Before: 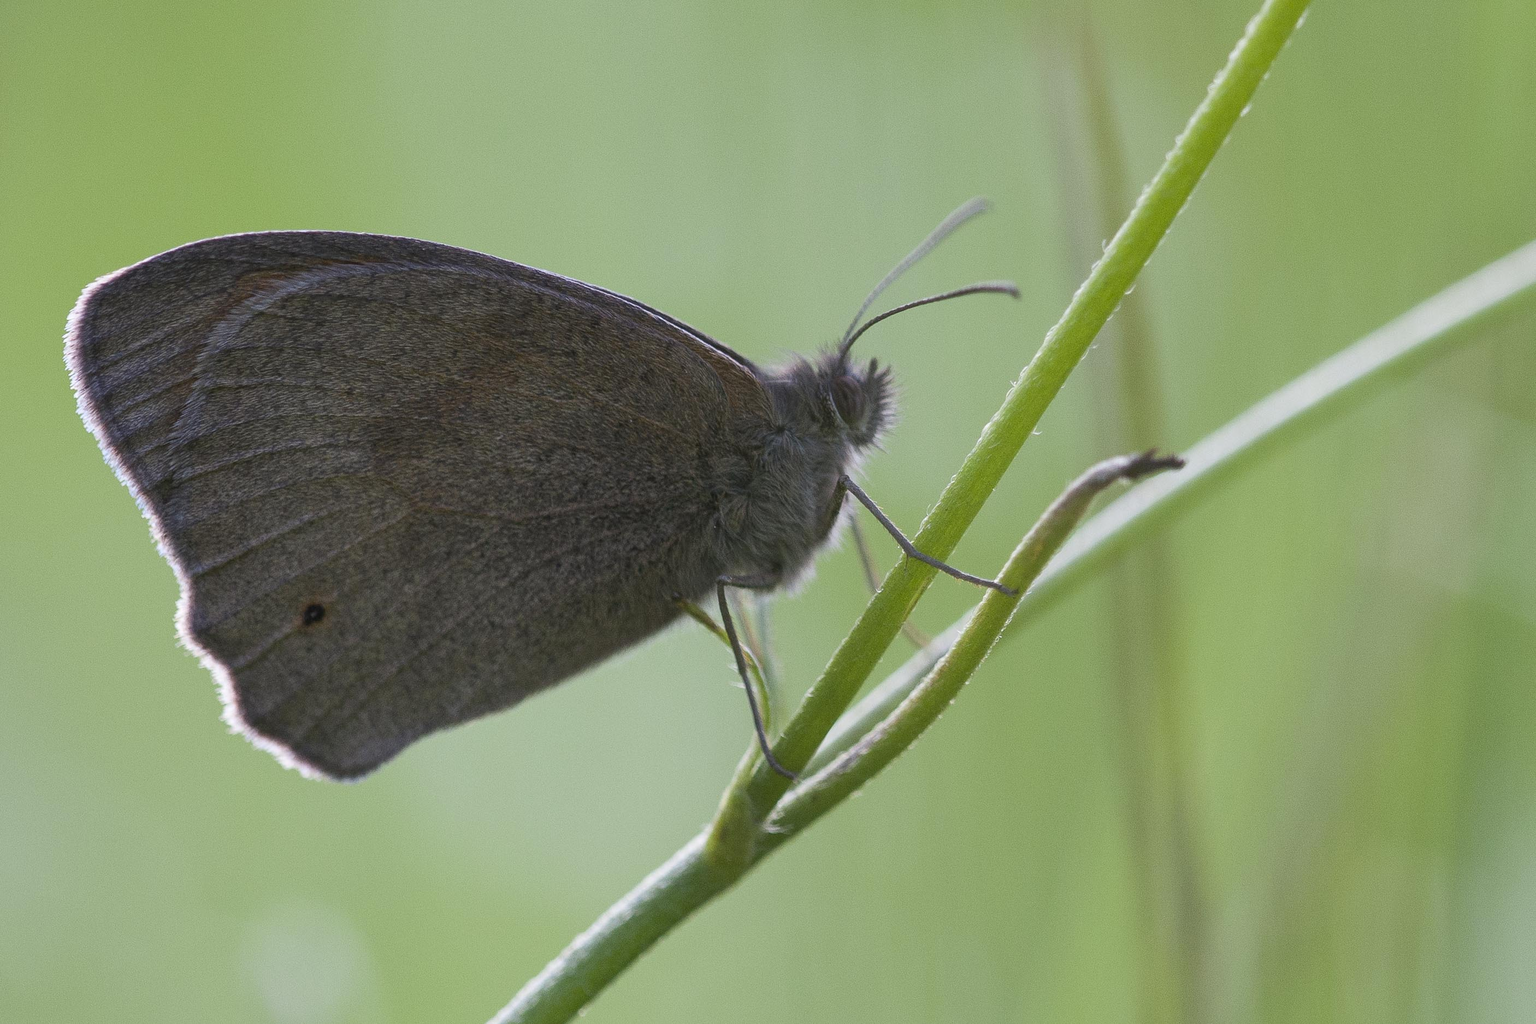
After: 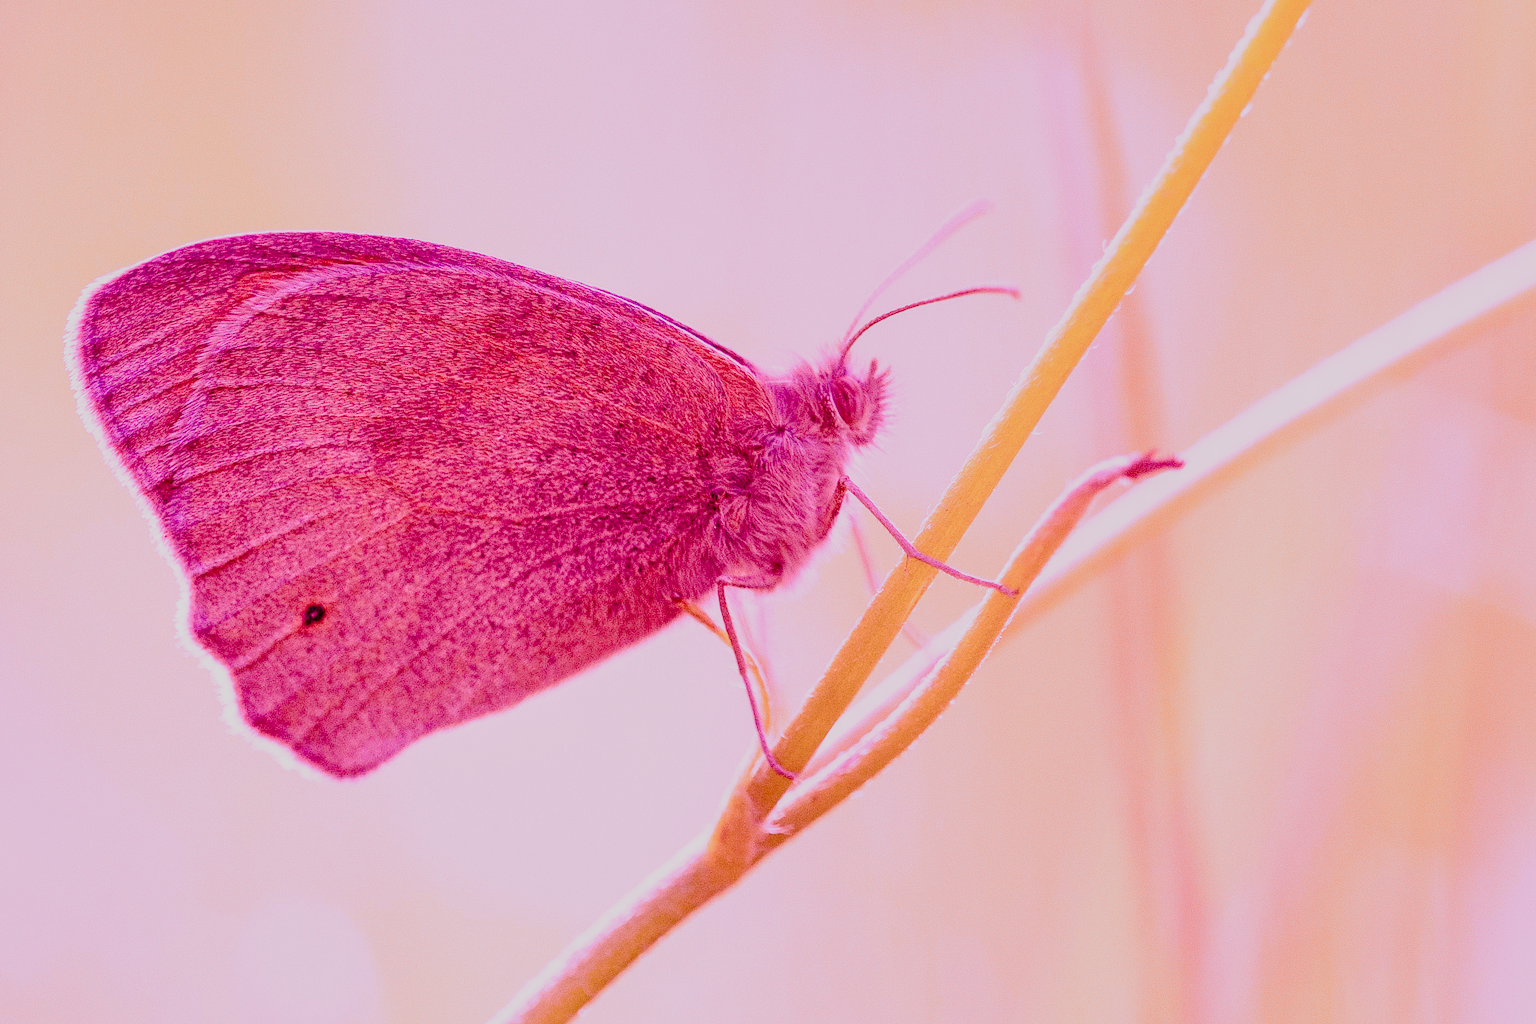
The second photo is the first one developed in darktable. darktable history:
local contrast: on, module defaults
raw chromatic aberrations: on, module defaults
color balance rgb: perceptual saturation grading › global saturation 25%, perceptual brilliance grading › mid-tones 10%, perceptual brilliance grading › shadows 15%, global vibrance 20%
exposure: black level correction 0.001, exposure 0.5 EV, compensate exposure bias true, compensate highlight preservation false
filmic rgb: black relative exposure -7.65 EV, white relative exposure 4.56 EV, hardness 3.61
highlight reconstruction: method reconstruct color, iterations 1, diameter of reconstruction 64 px
hot pixels: on, module defaults
lens correction: scale 1.01, crop 1, focal 85, aperture 2.8, distance 10.02, camera "Canon EOS RP", lens "Canon RF 85mm F2 MACRO IS STM"
raw denoise: x [[0, 0.25, 0.5, 0.75, 1] ×4]
tone equalizer "mask blending: all purposes": on, module defaults
white balance: red 2.107, blue 1.593
base curve: curves: ch0 [(0, 0) (0.032, 0.037) (0.105, 0.228) (0.435, 0.76) (0.856, 0.983) (1, 1)], preserve colors none | blend: blend mode average, opacity 20%; mask: uniform (no mask)
contrast brightness saturation: brightness -1, saturation 1 | blend: blend mode average, opacity 20%; mask: uniform (no mask)
filmic: grey point source 9, black point source -8.55, white point source 3.45, grey point target 18, white point target 100, output power 2.2, latitude stops 3.5, contrast 1.62, saturation 60, global saturation 70, balance -12, preserve color 1 | blend: blend mode average, opacity 100%; mask: uniform (no mask)
levels: levels [0, 0.478, 1] | blend: blend mode average, opacity 50%; mask: uniform (no mask)
sharpen: radius 4 | blend: blend mode average, opacity 50%; mask: uniform (no mask)
tone curve: curves: ch0 [(0, 0) (0.004, 0.002) (0.02, 0.013) (0.218, 0.218) (0.664, 0.718) (0.832, 0.873) (1, 1)], preserve colors none | blend: blend mode average, opacity 100%; mask: uniform (no mask)
